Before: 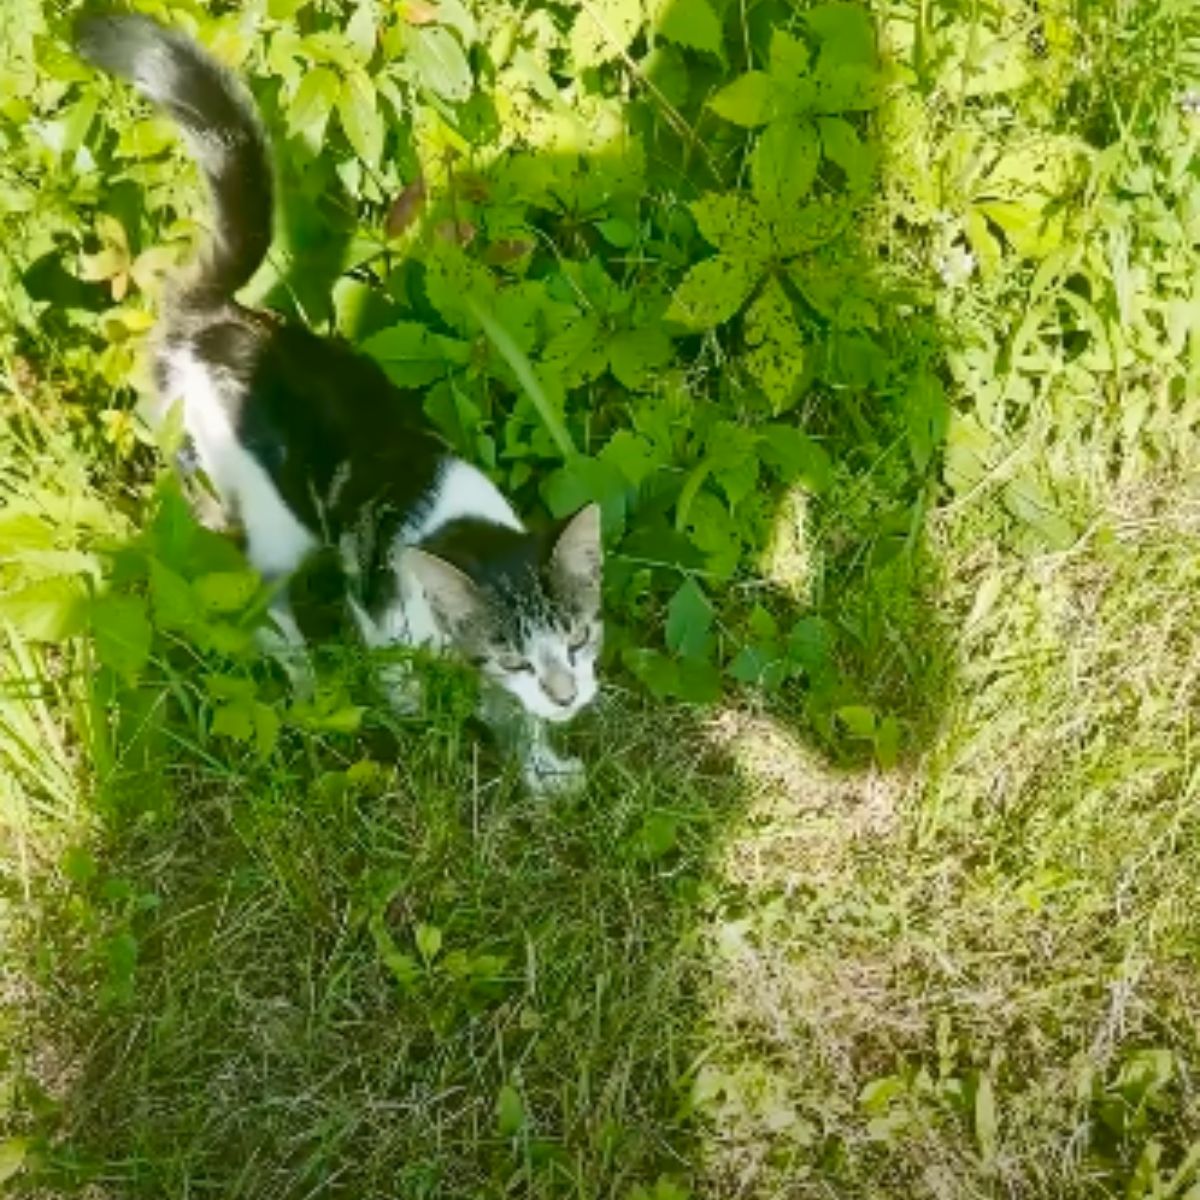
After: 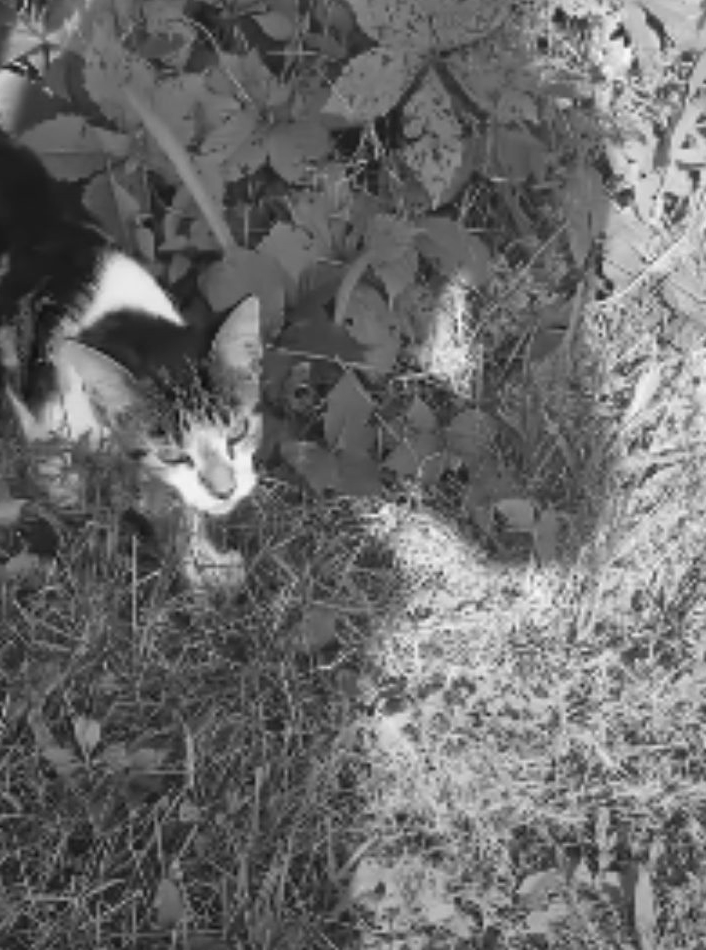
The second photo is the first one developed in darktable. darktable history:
crop and rotate: left 28.447%, top 17.297%, right 12.685%, bottom 3.491%
exposure: exposure 0.131 EV, compensate highlight preservation false
color calibration: output gray [0.25, 0.35, 0.4, 0], x 0.37, y 0.382, temperature 4320.1 K
tone equalizer: on, module defaults
